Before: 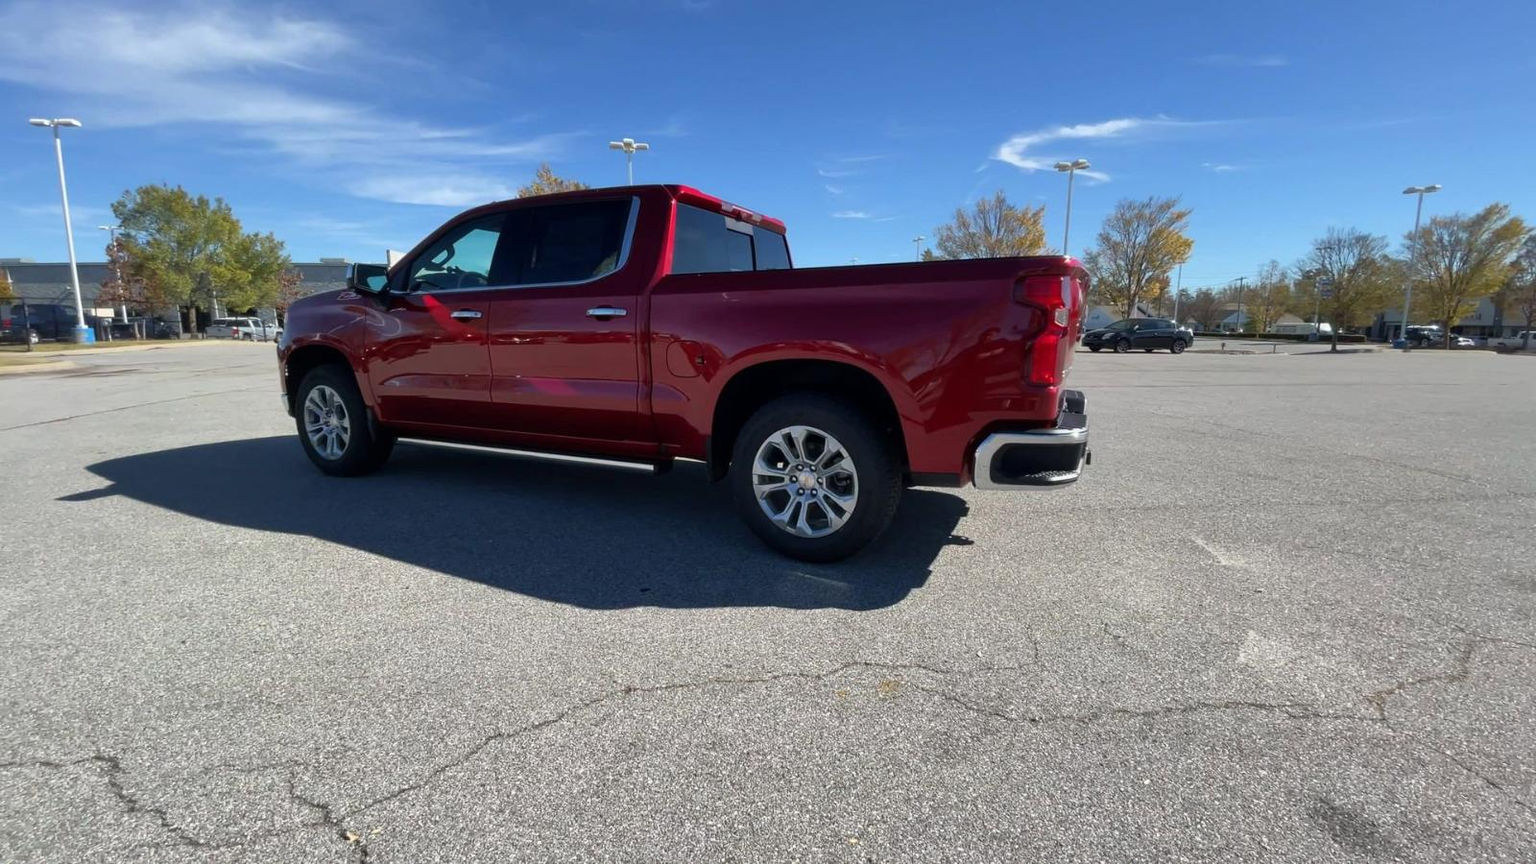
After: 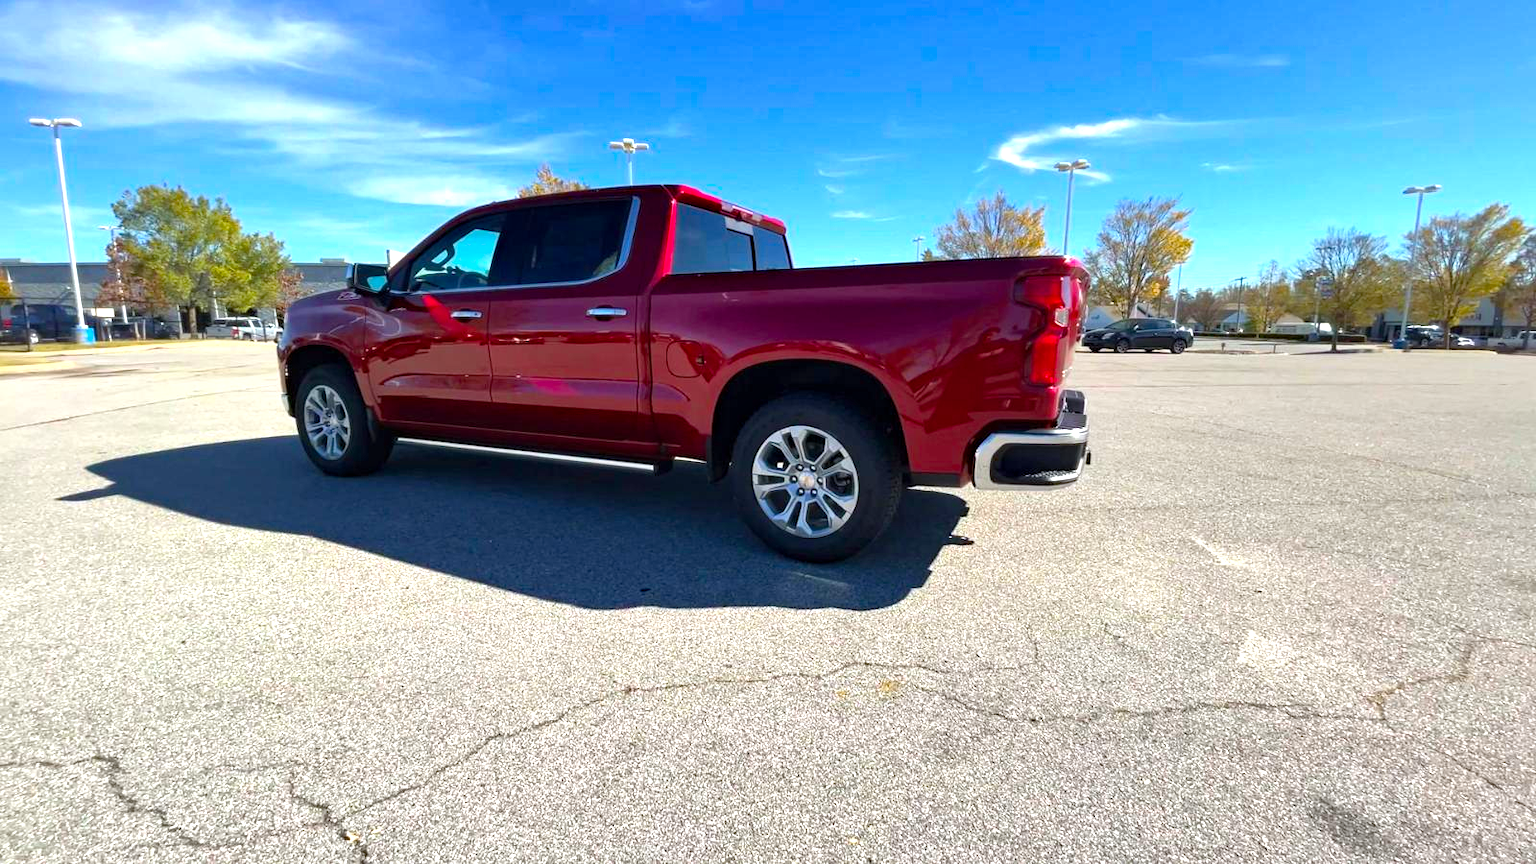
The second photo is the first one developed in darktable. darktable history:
haze removal: compatibility mode true, adaptive false
color balance rgb: perceptual saturation grading › global saturation 20%, global vibrance 20%
exposure: black level correction 0, exposure 0.9 EV, compensate highlight preservation false
